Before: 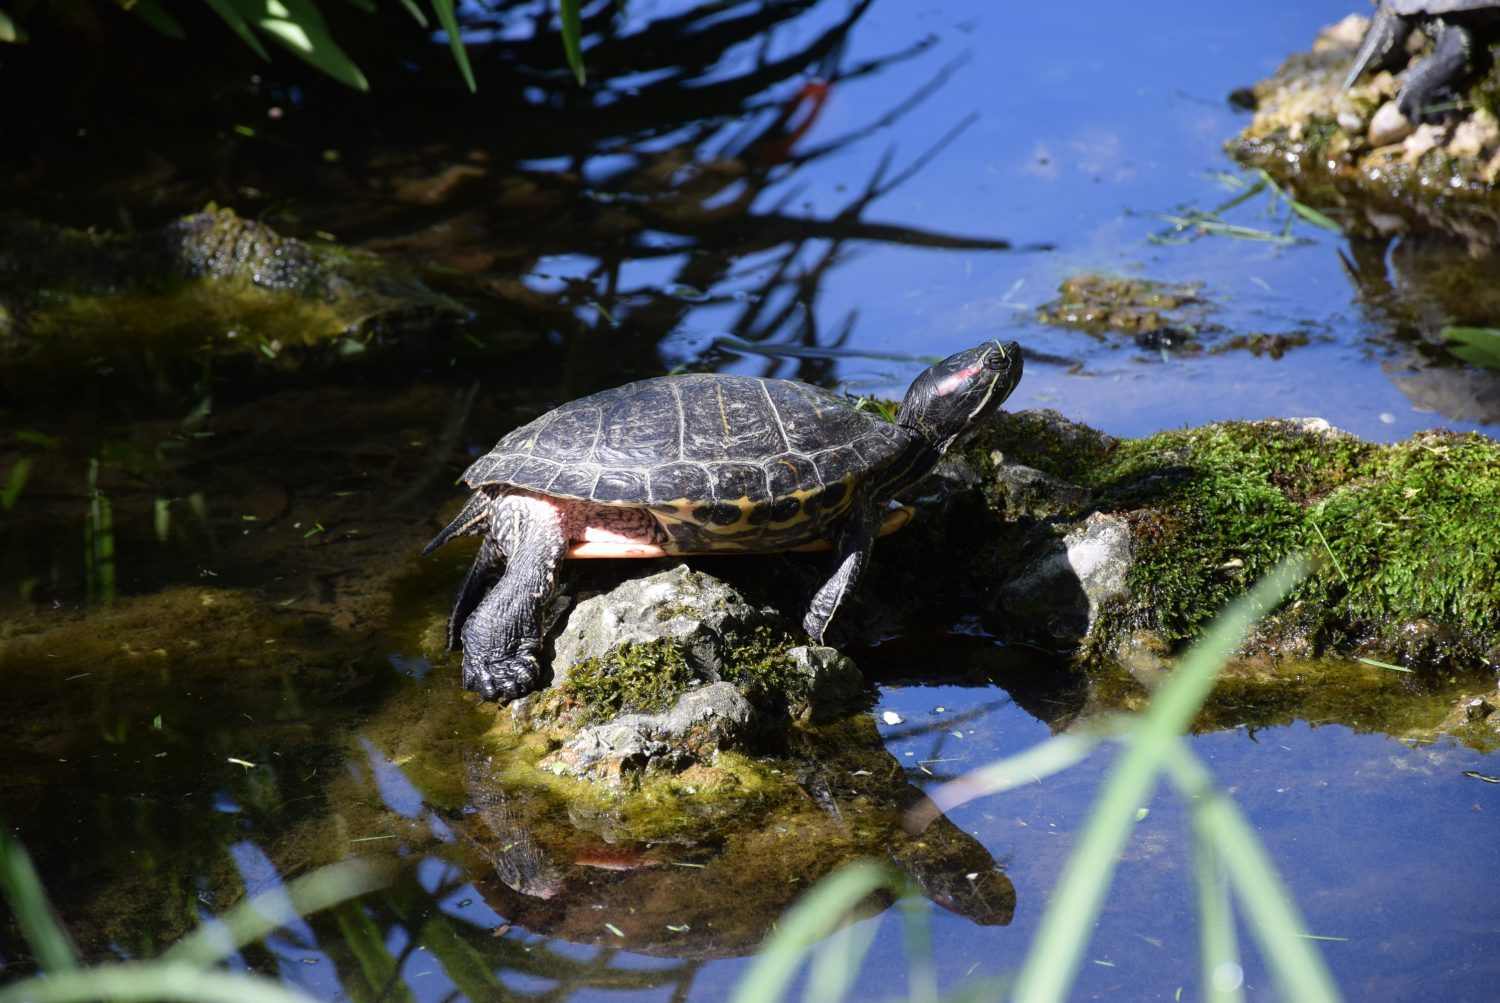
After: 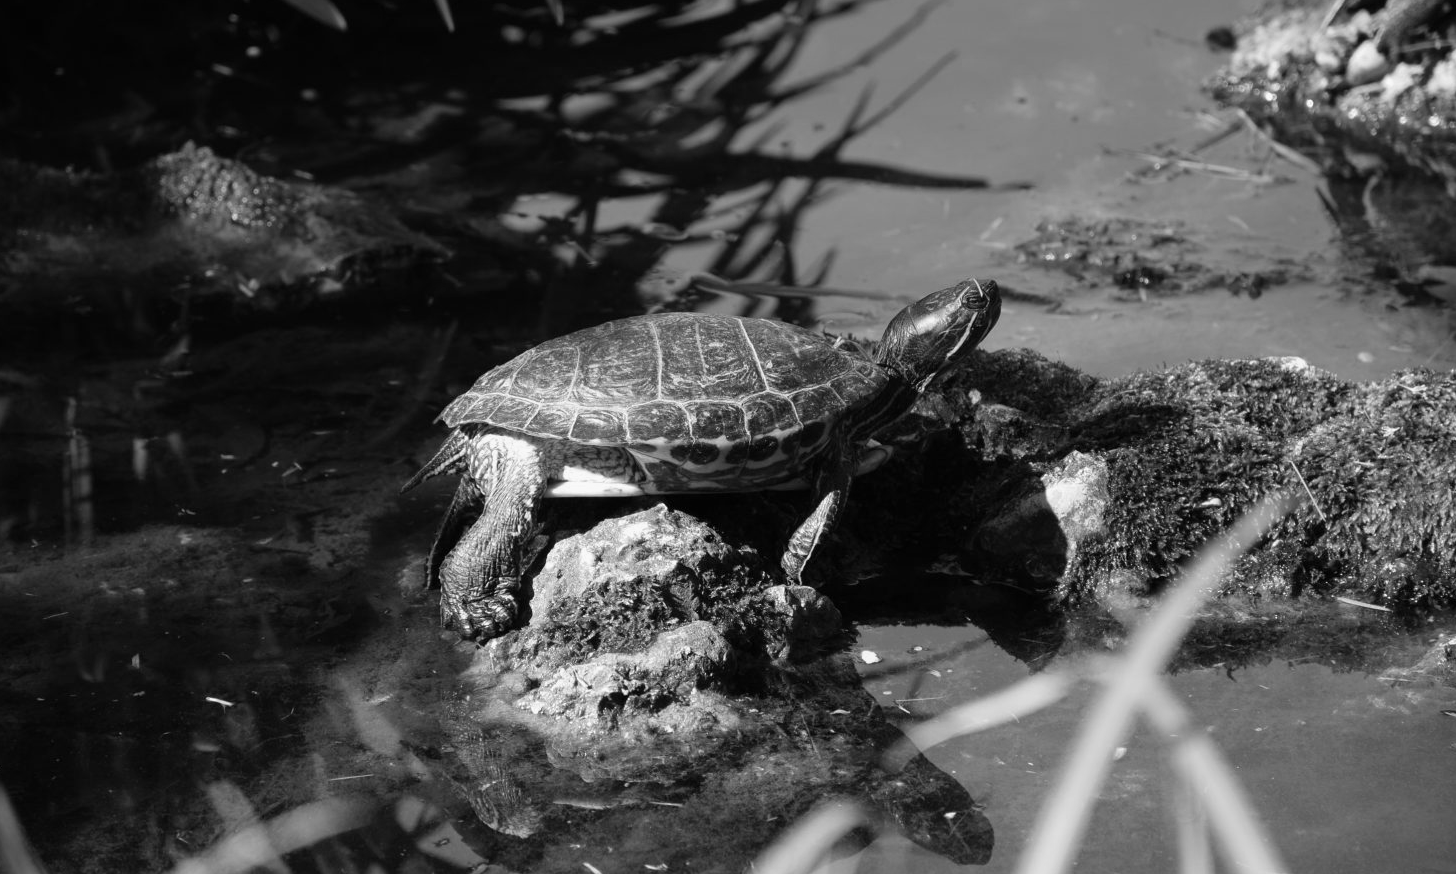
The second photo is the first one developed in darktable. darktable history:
white balance: red 0.98, blue 1.034
monochrome: a 32, b 64, size 2.3
crop: left 1.507%, top 6.147%, right 1.379%, bottom 6.637%
